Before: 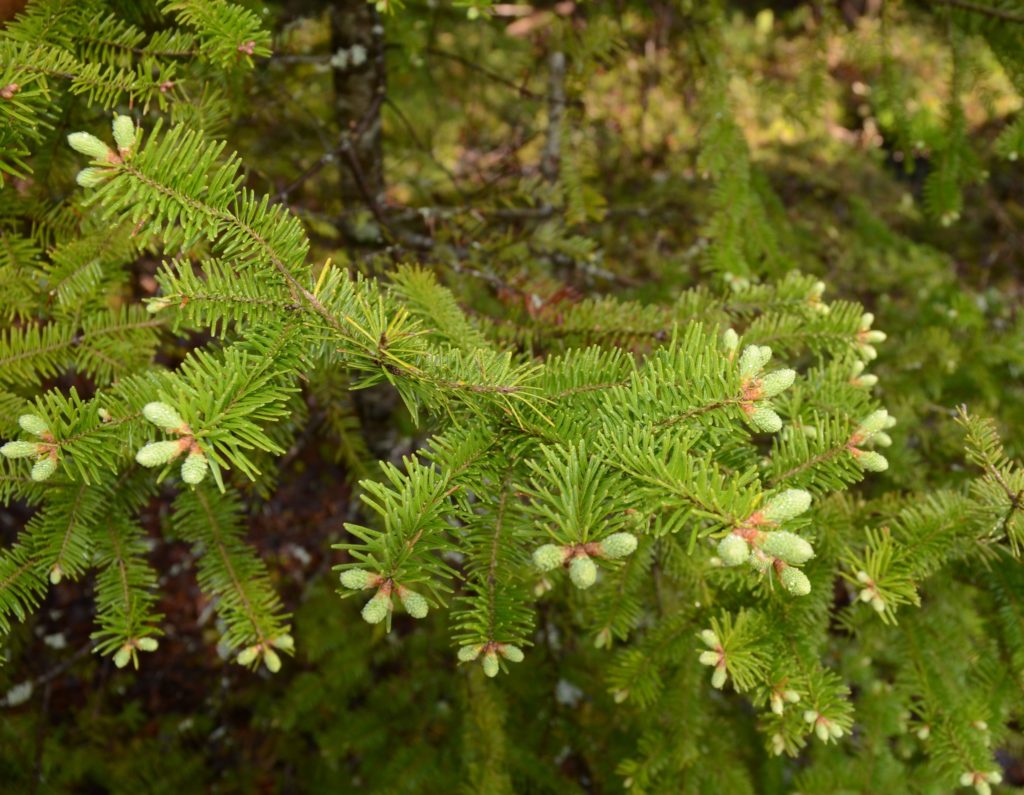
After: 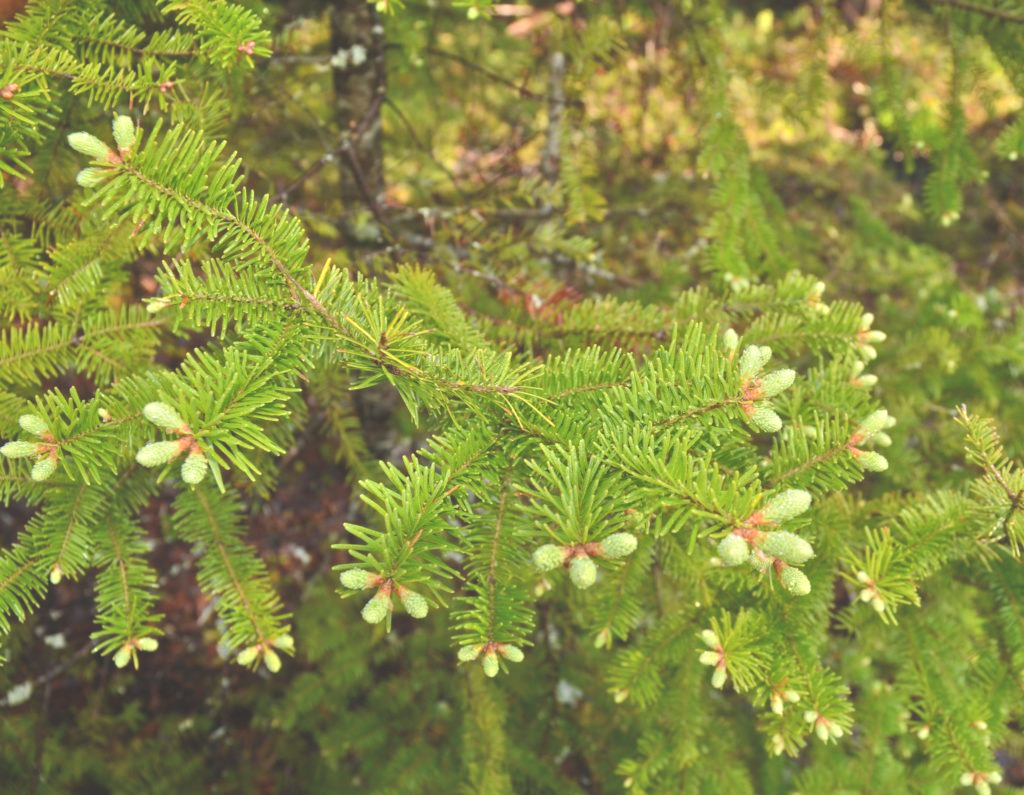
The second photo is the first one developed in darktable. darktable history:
tone equalizer: -7 EV 0.15 EV, -6 EV 0.6 EV, -5 EV 1.15 EV, -4 EV 1.33 EV, -3 EV 1.15 EV, -2 EV 0.6 EV, -1 EV 0.15 EV, mask exposure compensation -0.5 EV
exposure: black level correction -0.015, compensate highlight preservation false
